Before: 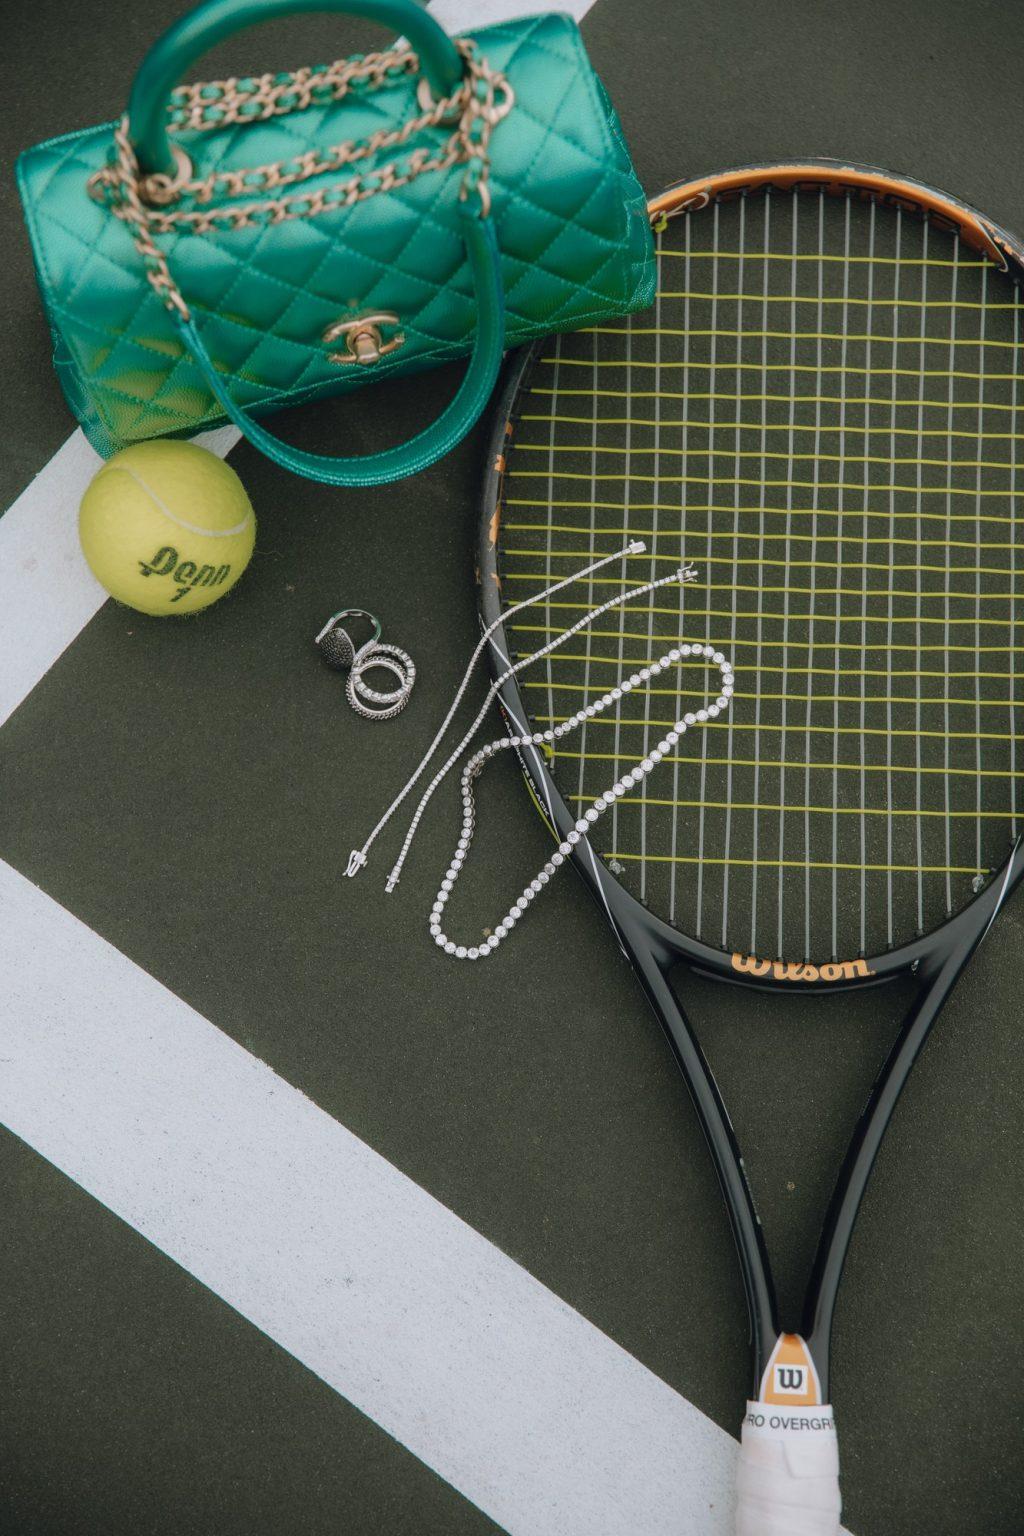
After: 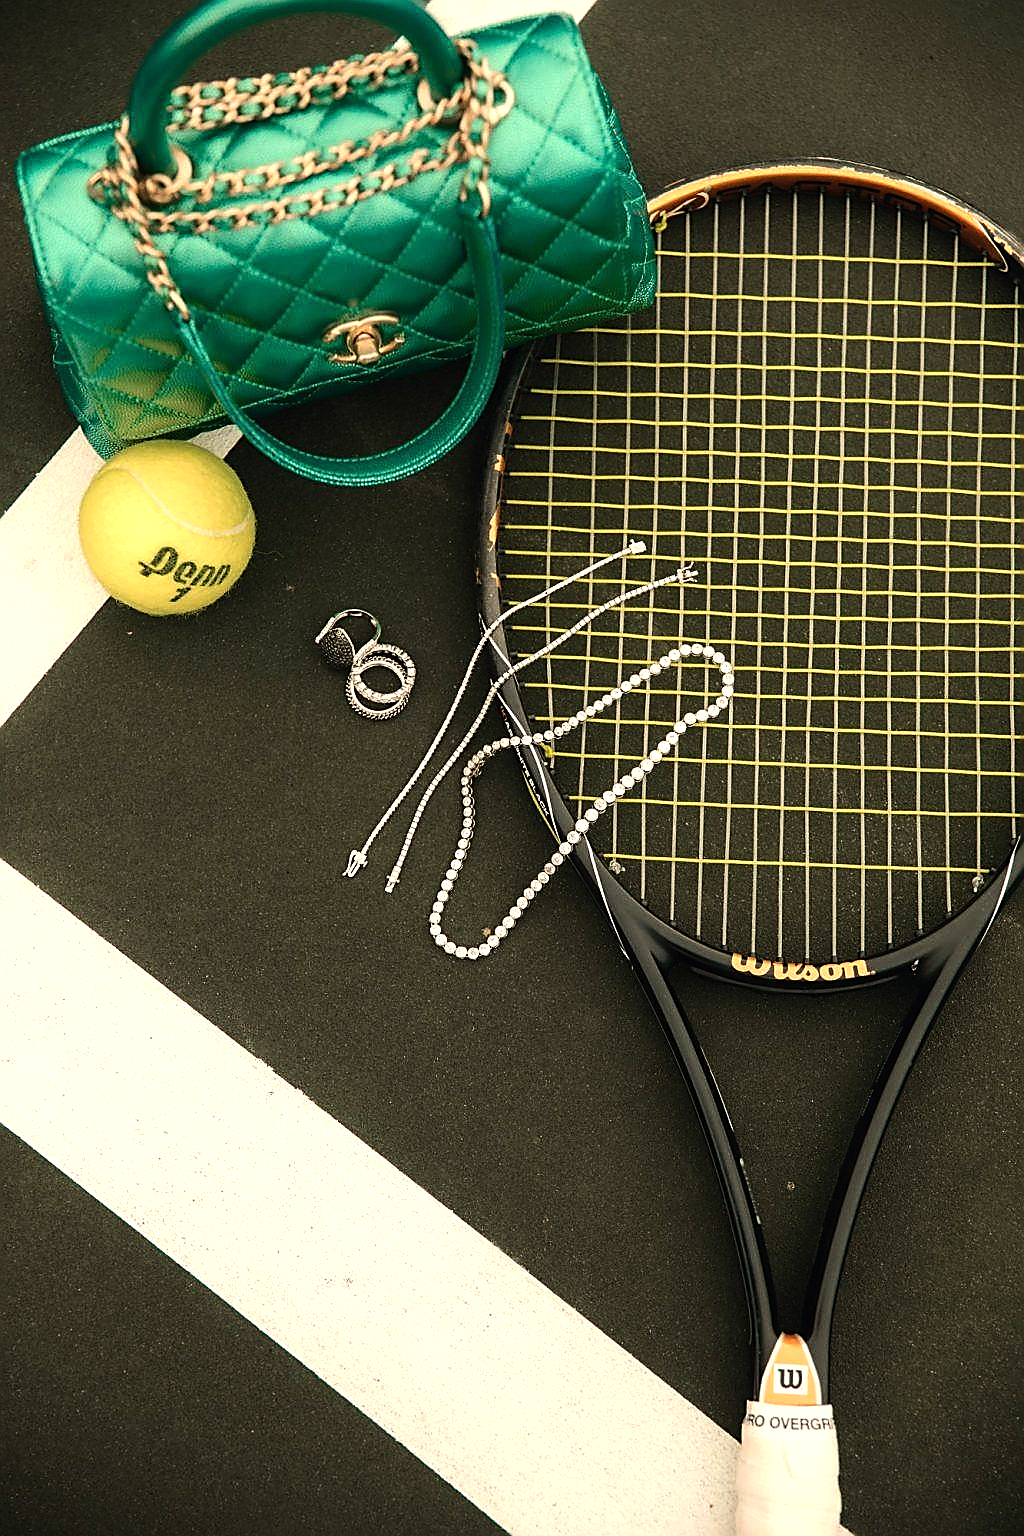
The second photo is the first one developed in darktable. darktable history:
sharpen: radius 1.4, amount 1.25, threshold 0.7
tone equalizer: -8 EV -1.08 EV, -7 EV -1.01 EV, -6 EV -0.867 EV, -5 EV -0.578 EV, -3 EV 0.578 EV, -2 EV 0.867 EV, -1 EV 1.01 EV, +0 EV 1.08 EV, edges refinement/feathering 500, mask exposure compensation -1.57 EV, preserve details no
white balance: red 1.123, blue 0.83
